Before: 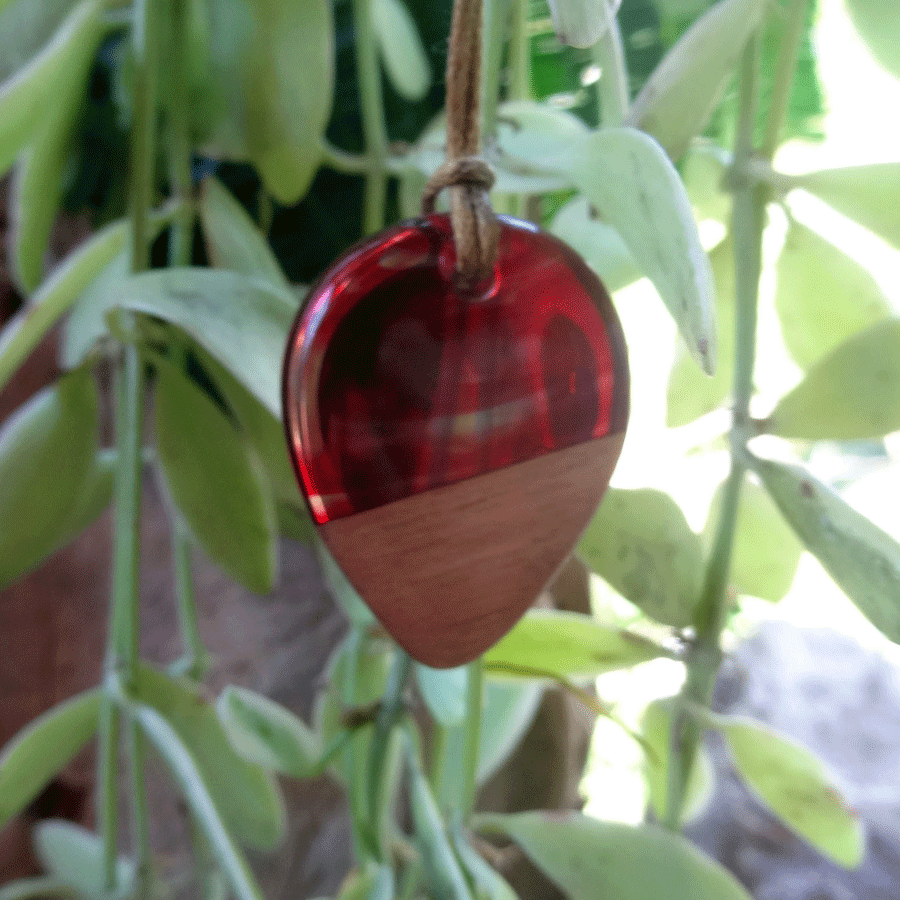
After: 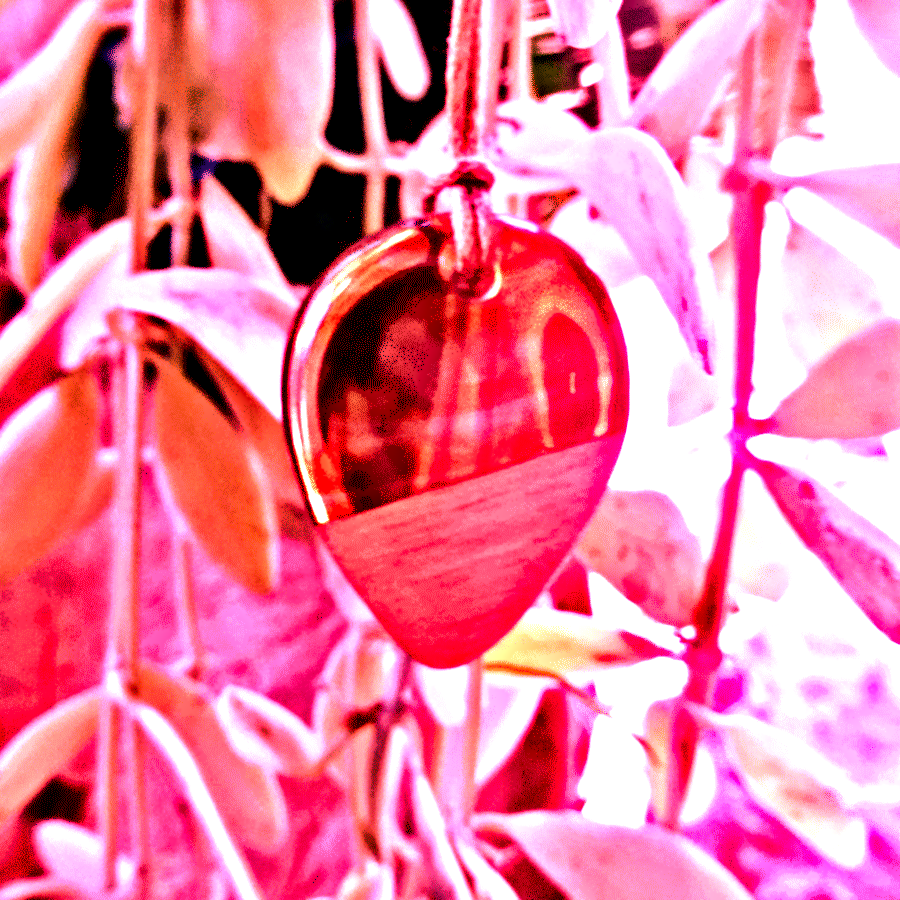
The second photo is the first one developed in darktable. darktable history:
white balance: red 4.26, blue 1.802
tone equalizer: on, module defaults
contrast equalizer: octaves 7, y [[0.48, 0.654, 0.731, 0.706, 0.772, 0.382], [0.55 ×6], [0 ×6], [0 ×6], [0 ×6]]
